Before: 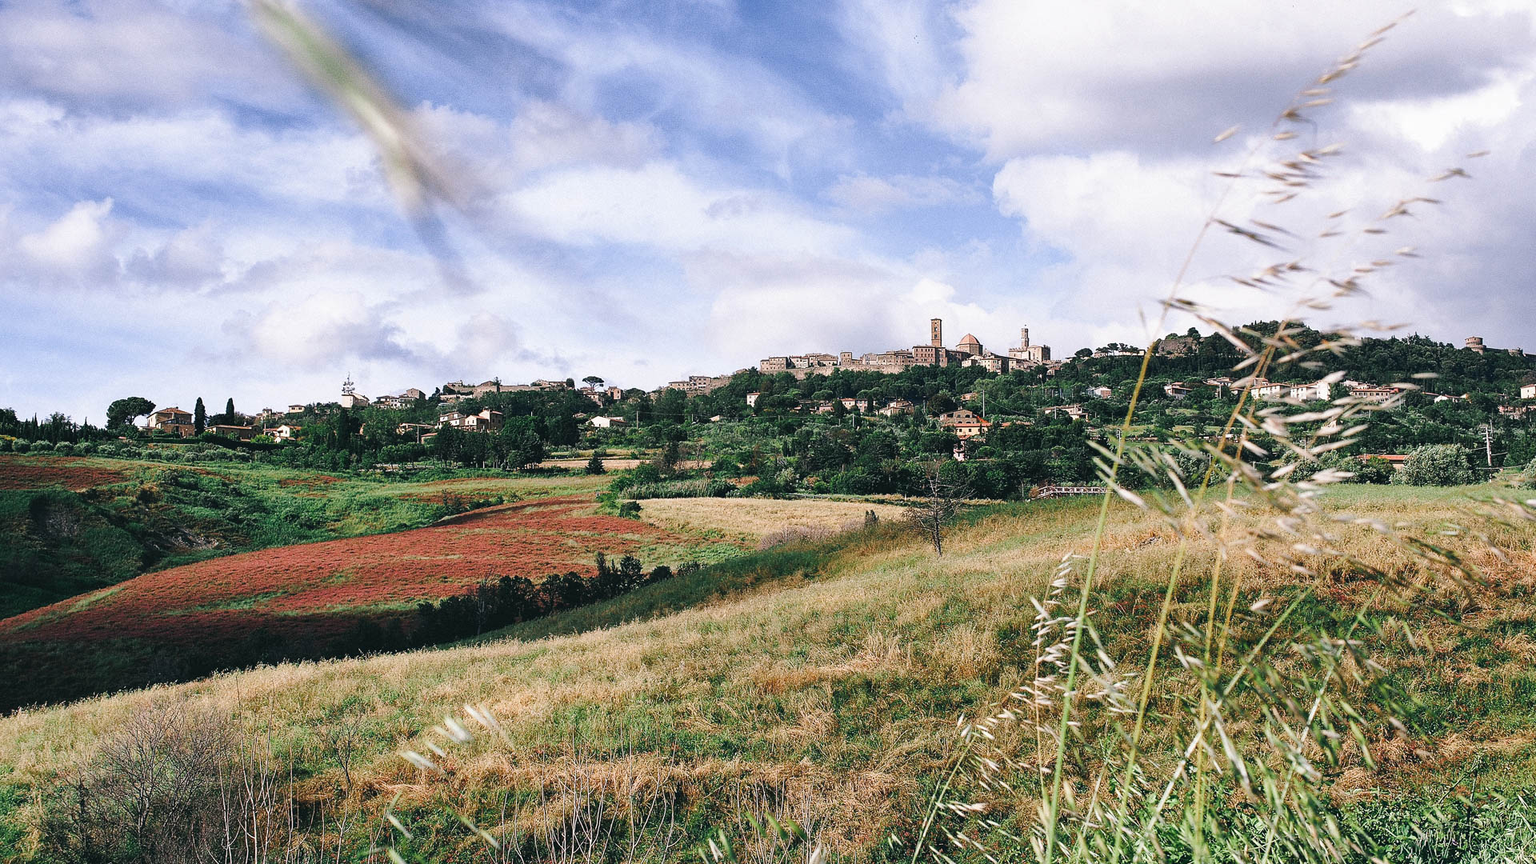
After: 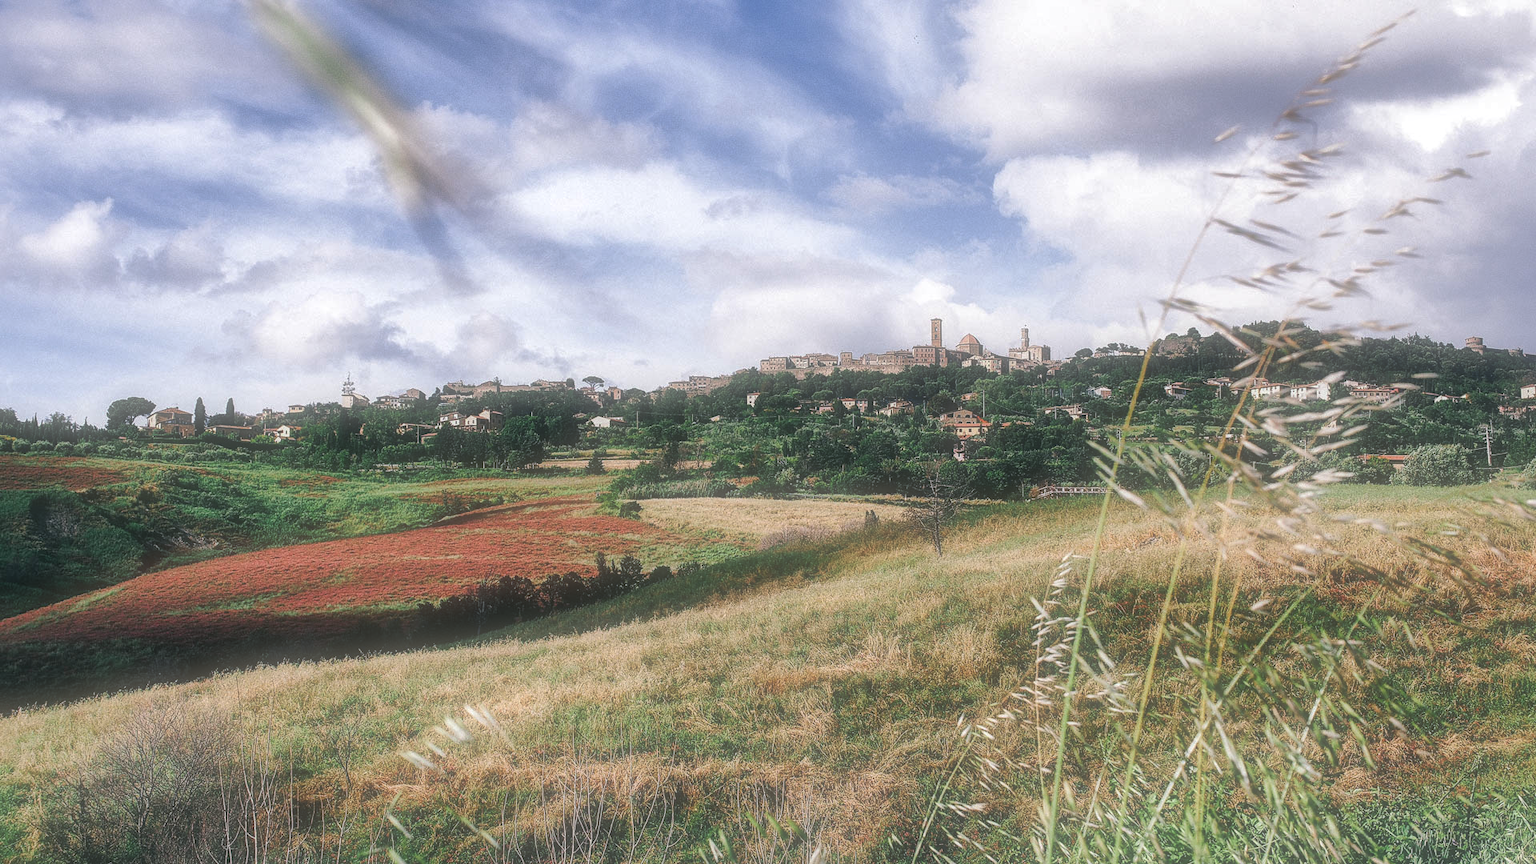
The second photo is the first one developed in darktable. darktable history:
local contrast: detail 130%
shadows and highlights: on, module defaults
soften: size 60.24%, saturation 65.46%, brightness 0.506 EV, mix 25.7%
